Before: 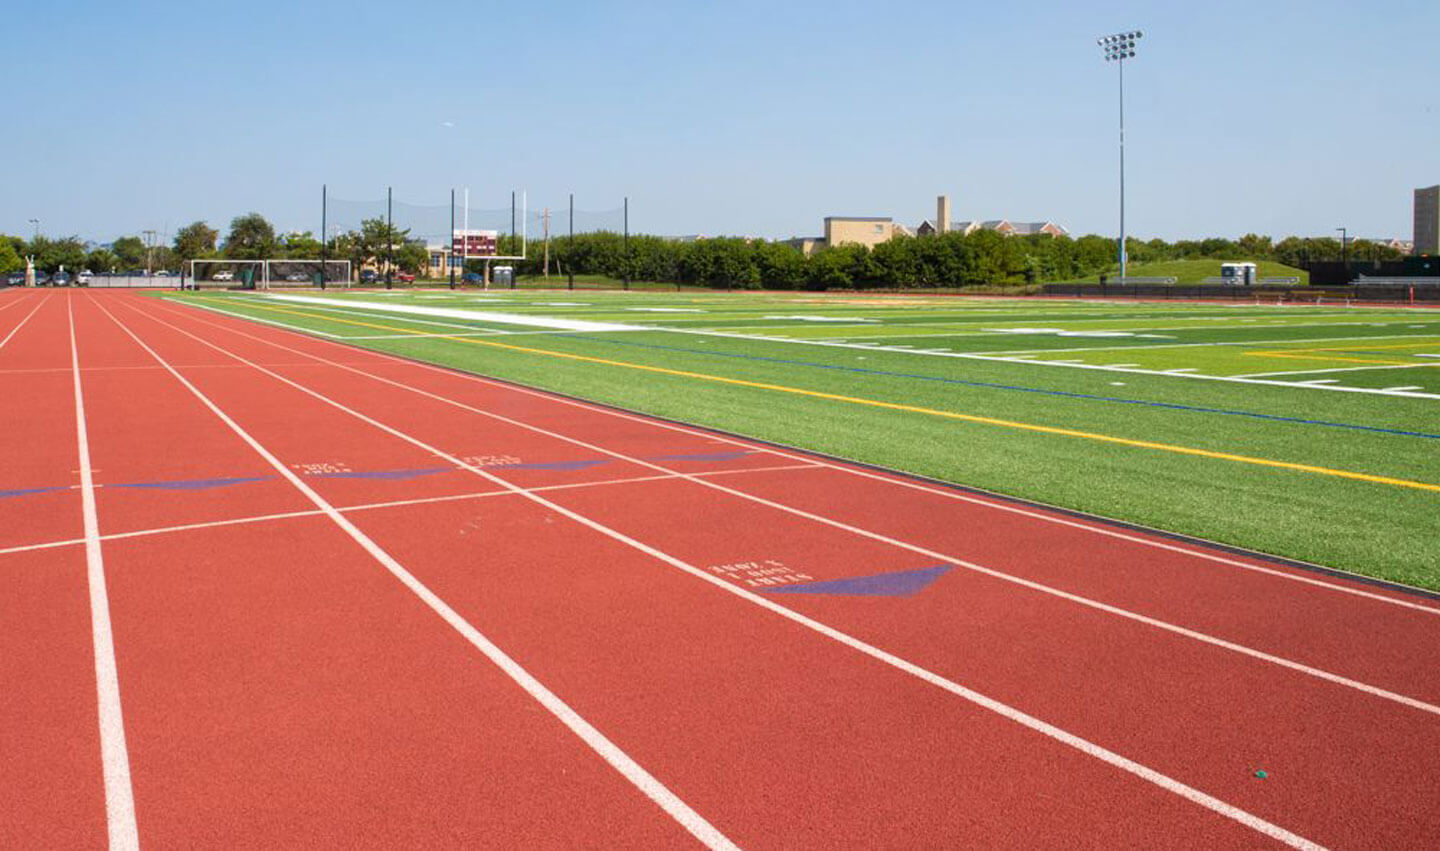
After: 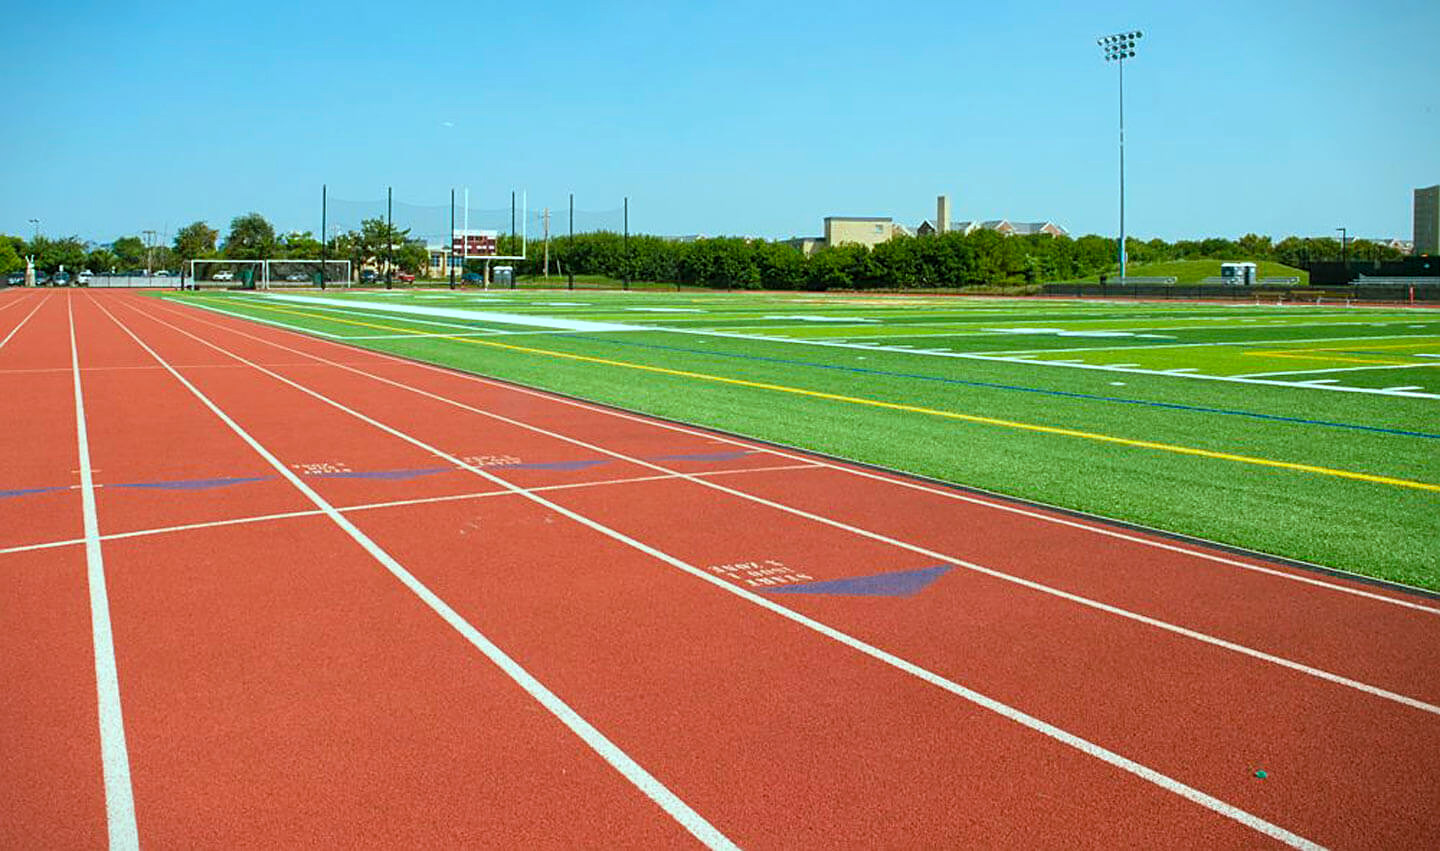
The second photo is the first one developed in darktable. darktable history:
sharpen: on, module defaults
vignetting: fall-off start 97.23%, saturation -0.024, center (-0.033, -0.042), width/height ratio 1.179, unbound false
color balance rgb: shadows lift › chroma 11.71%, shadows lift › hue 133.46°, highlights gain › chroma 4%, highlights gain › hue 200.2°, perceptual saturation grading › global saturation 18.05%
